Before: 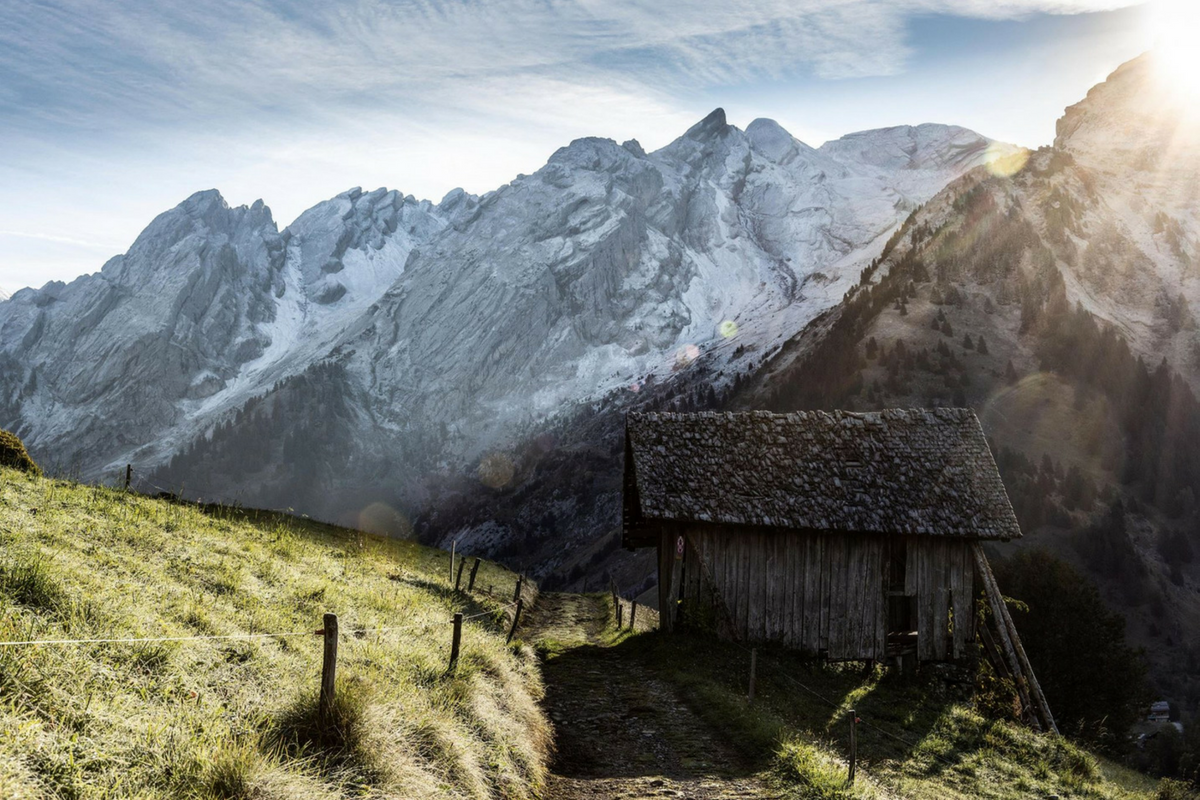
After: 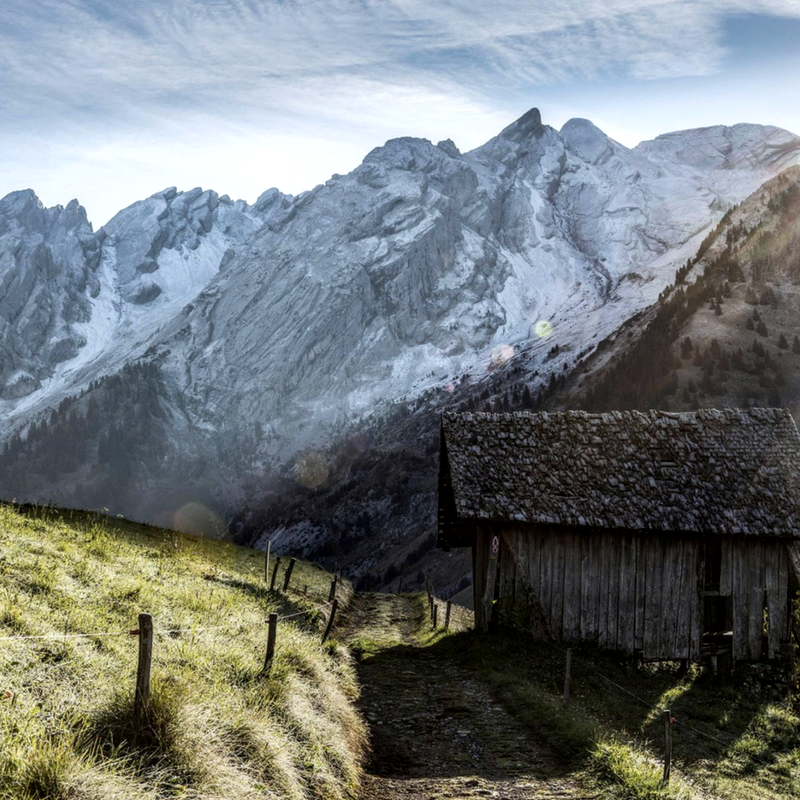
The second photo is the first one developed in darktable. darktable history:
crop and rotate: left 15.446%, right 17.836%
local contrast: on, module defaults
white balance: red 0.983, blue 1.036
